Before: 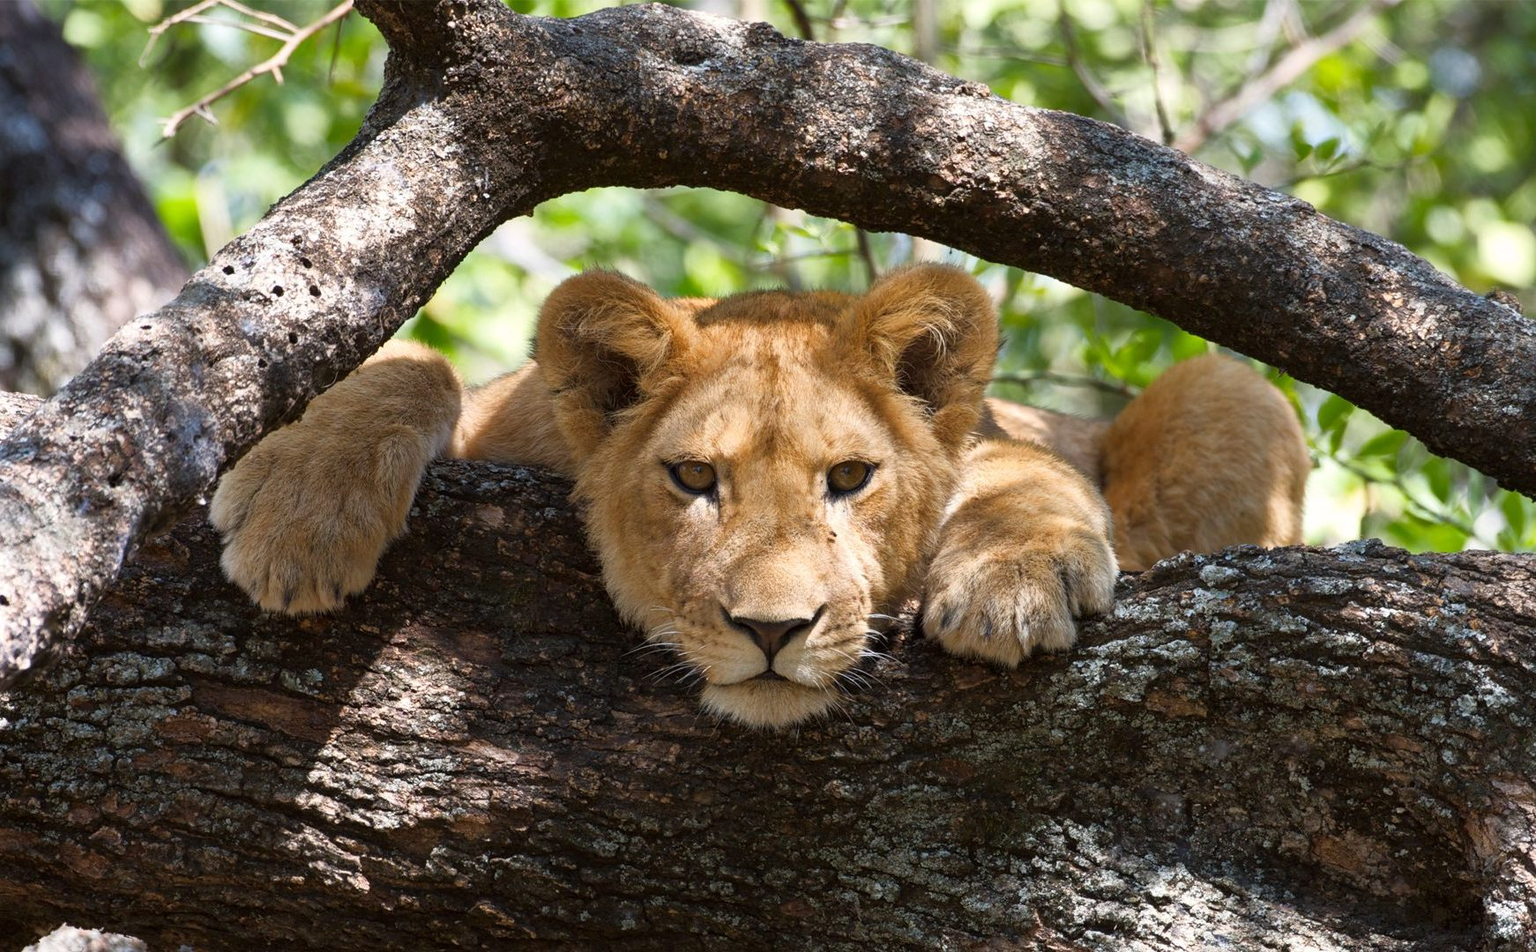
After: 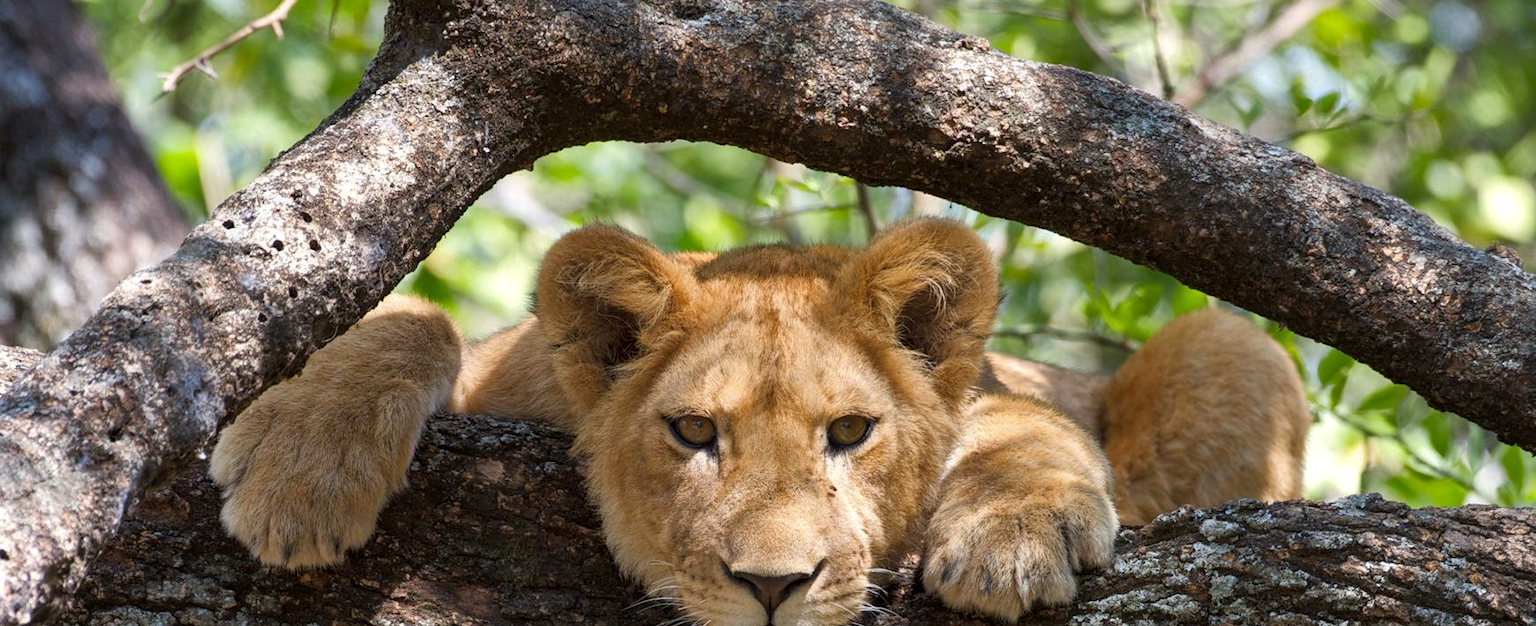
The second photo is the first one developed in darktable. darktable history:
local contrast: highlights 100%, shadows 100%, detail 120%, midtone range 0.2
shadows and highlights: shadows 30.2
crop and rotate: top 4.844%, bottom 29.392%
